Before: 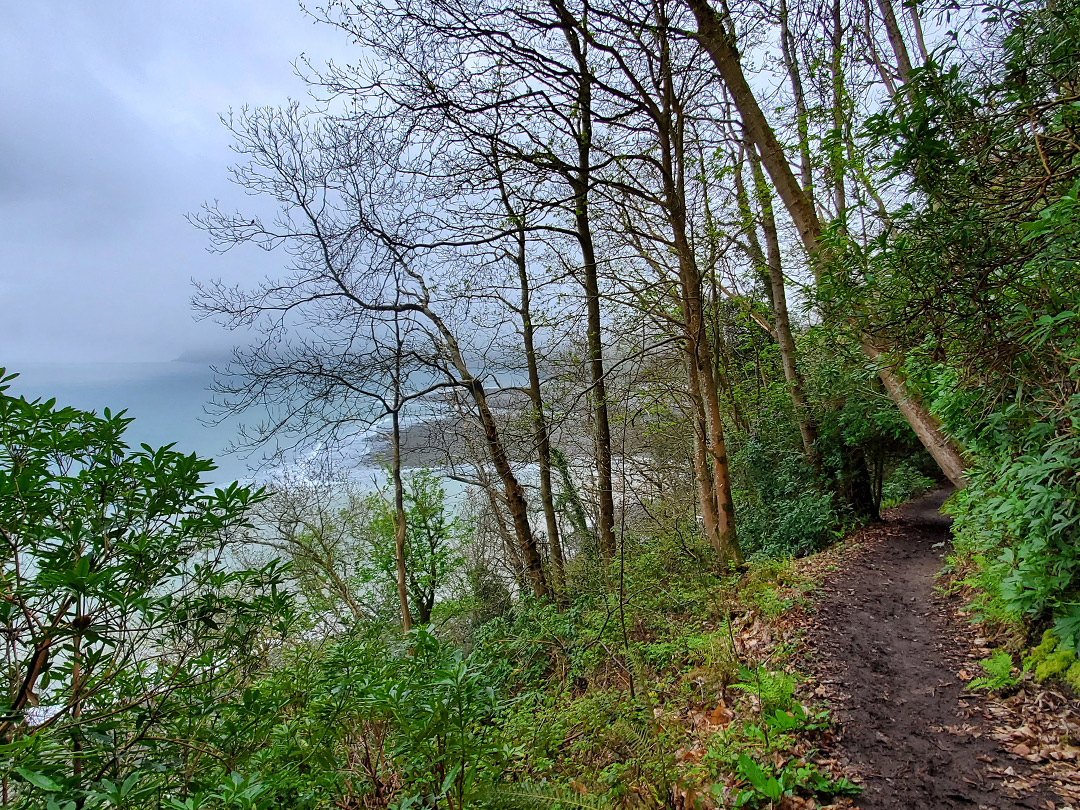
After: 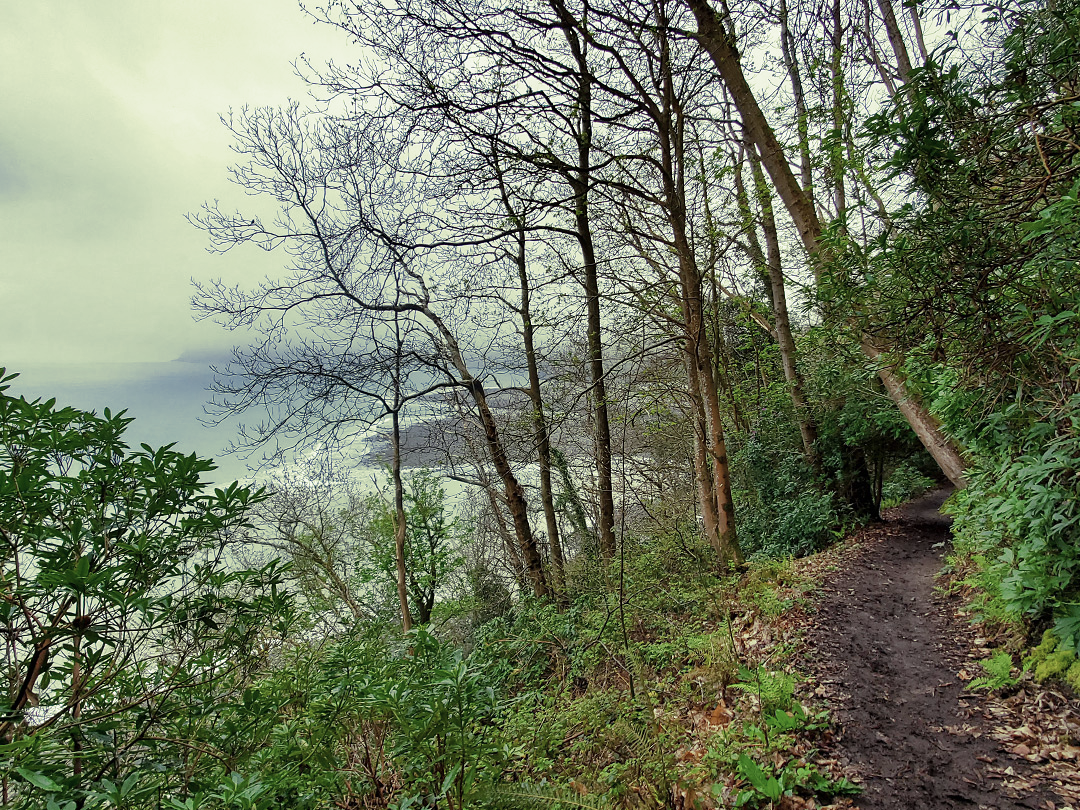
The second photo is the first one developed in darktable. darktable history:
color correction: saturation 0.8
split-toning: shadows › hue 290.82°, shadows › saturation 0.34, highlights › saturation 0.38, balance 0, compress 50%
